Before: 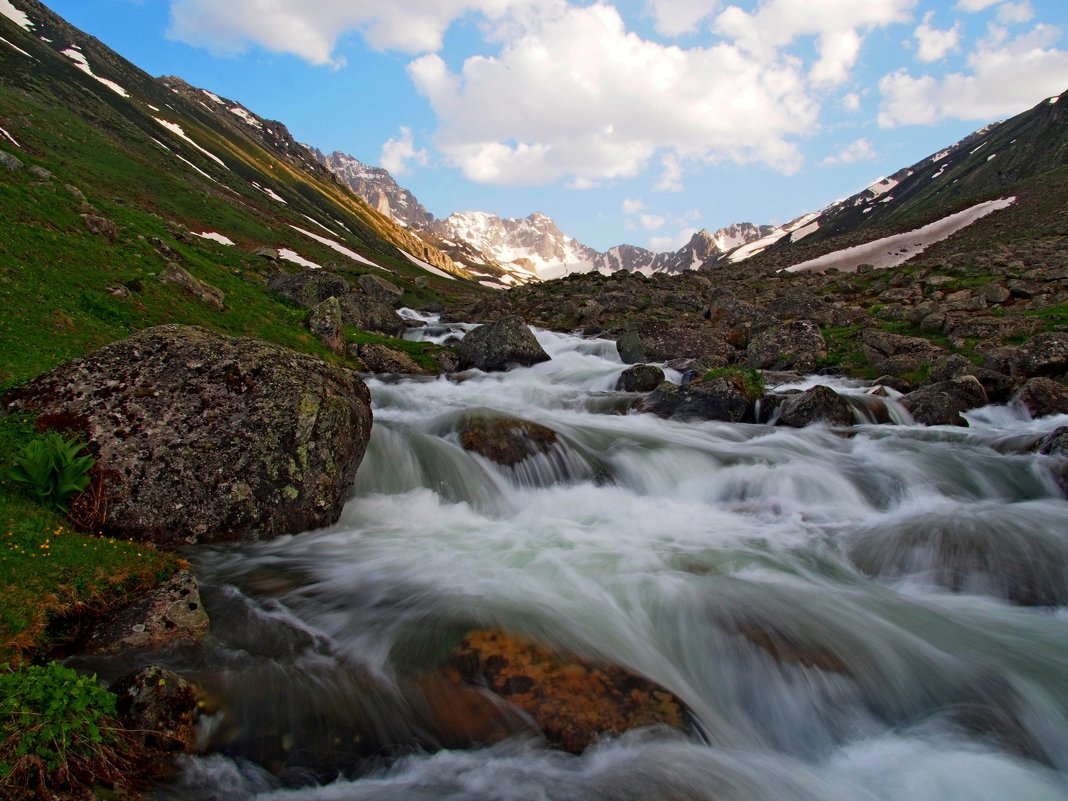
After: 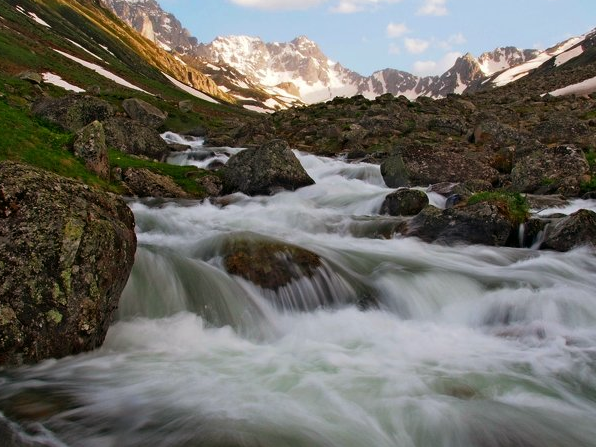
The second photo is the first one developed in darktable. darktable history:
color balance: mode lift, gamma, gain (sRGB), lift [1, 0.99, 1.01, 0.992], gamma [1, 1.037, 0.974, 0.963]
crop and rotate: left 22.13%, top 22.054%, right 22.026%, bottom 22.102%
